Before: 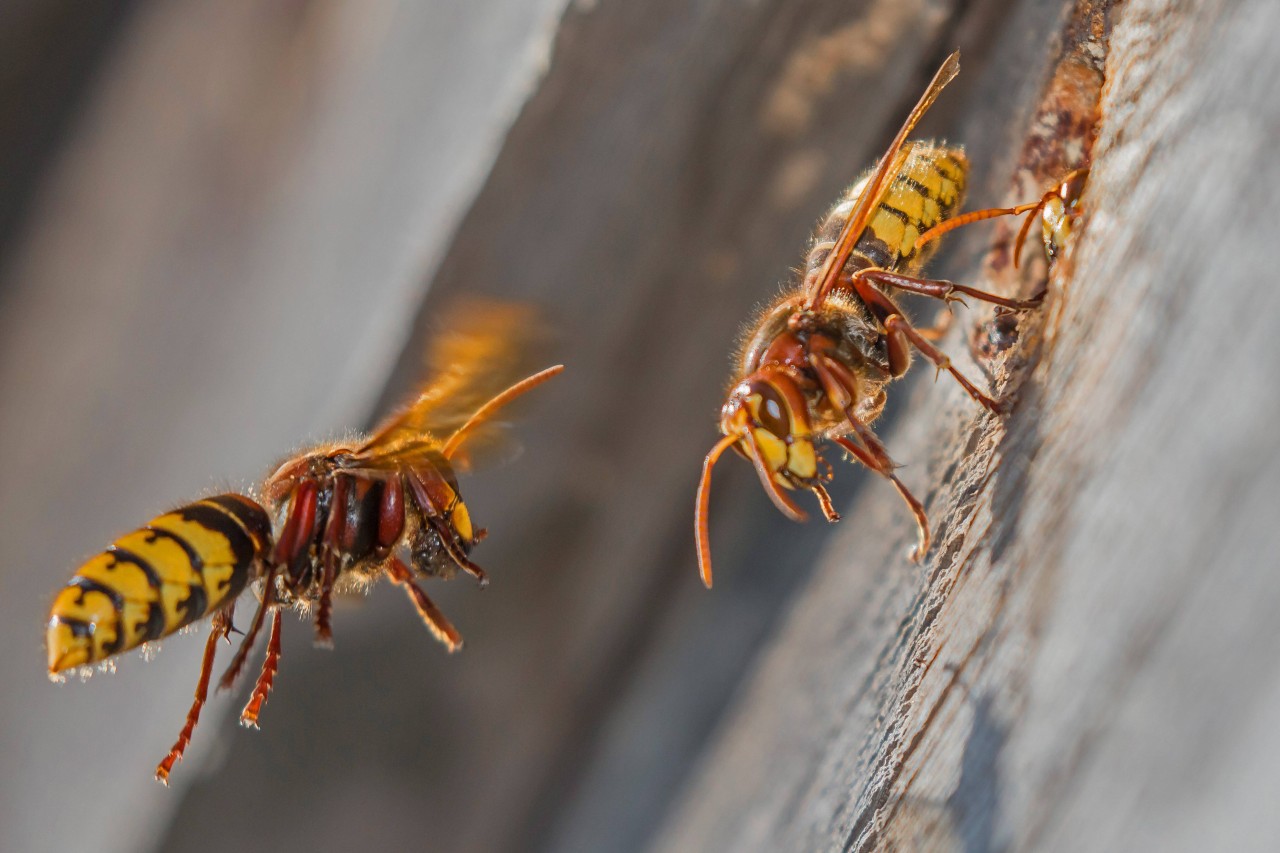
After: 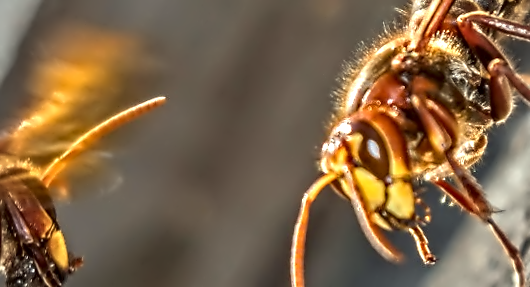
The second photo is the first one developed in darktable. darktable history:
local contrast: on, module defaults
color correction: highlights a* -4.73, highlights b* 5.06, saturation 0.97
vignetting: on, module defaults
rotate and perspective: rotation 2.17°, automatic cropping off
contrast brightness saturation: brightness -0.09
contrast equalizer: octaves 7, y [[0.5, 0.542, 0.583, 0.625, 0.667, 0.708], [0.5 ×6], [0.5 ×6], [0, 0.033, 0.067, 0.1, 0.133, 0.167], [0, 0.05, 0.1, 0.15, 0.2, 0.25]]
exposure: black level correction 0, exposure 0.7 EV, compensate exposure bias true, compensate highlight preservation false
crop: left 31.751%, top 32.172%, right 27.8%, bottom 35.83%
